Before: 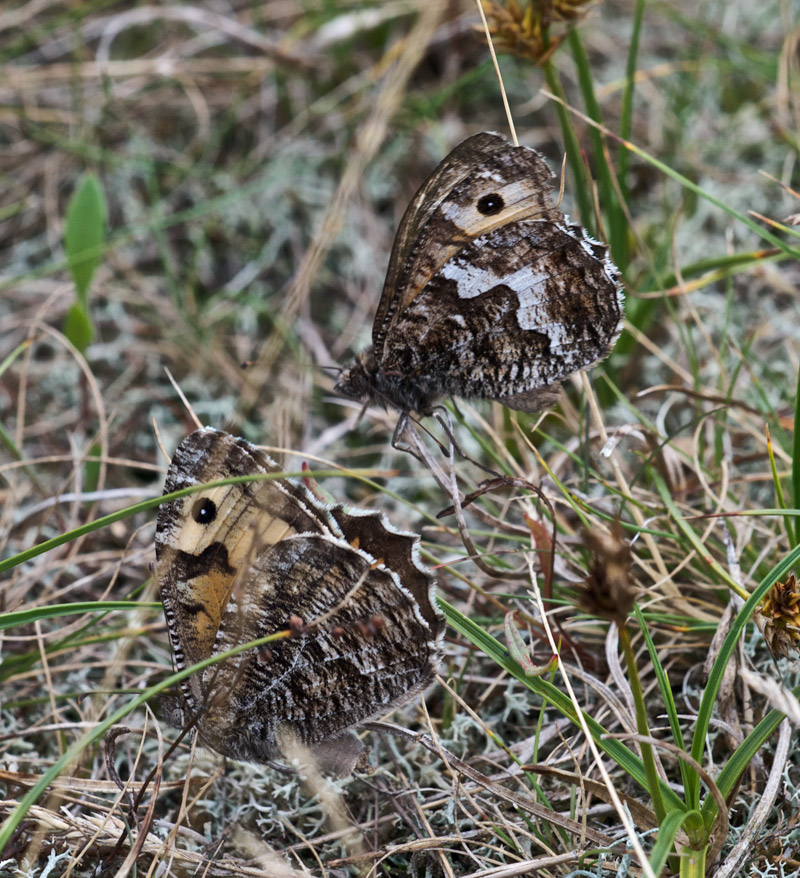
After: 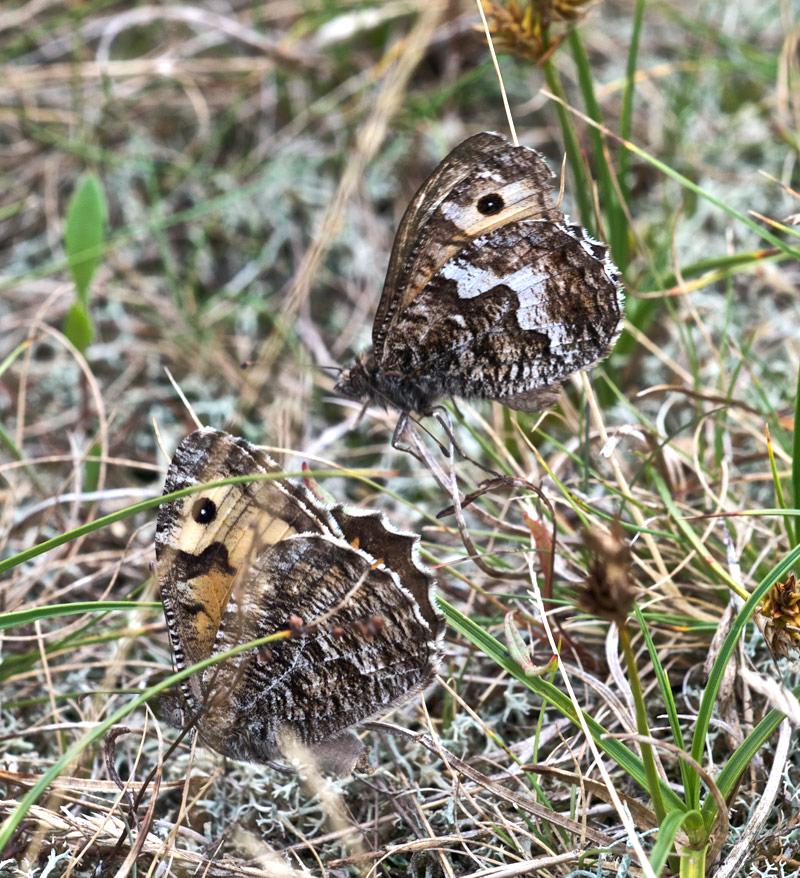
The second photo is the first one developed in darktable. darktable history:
exposure: black level correction 0, exposure 0.7 EV, compensate exposure bias true, compensate highlight preservation false
color zones: curves: ch0 [(0, 0.5) (0.143, 0.5) (0.286, 0.5) (0.429, 0.495) (0.571, 0.437) (0.714, 0.44) (0.857, 0.496) (1, 0.5)]
